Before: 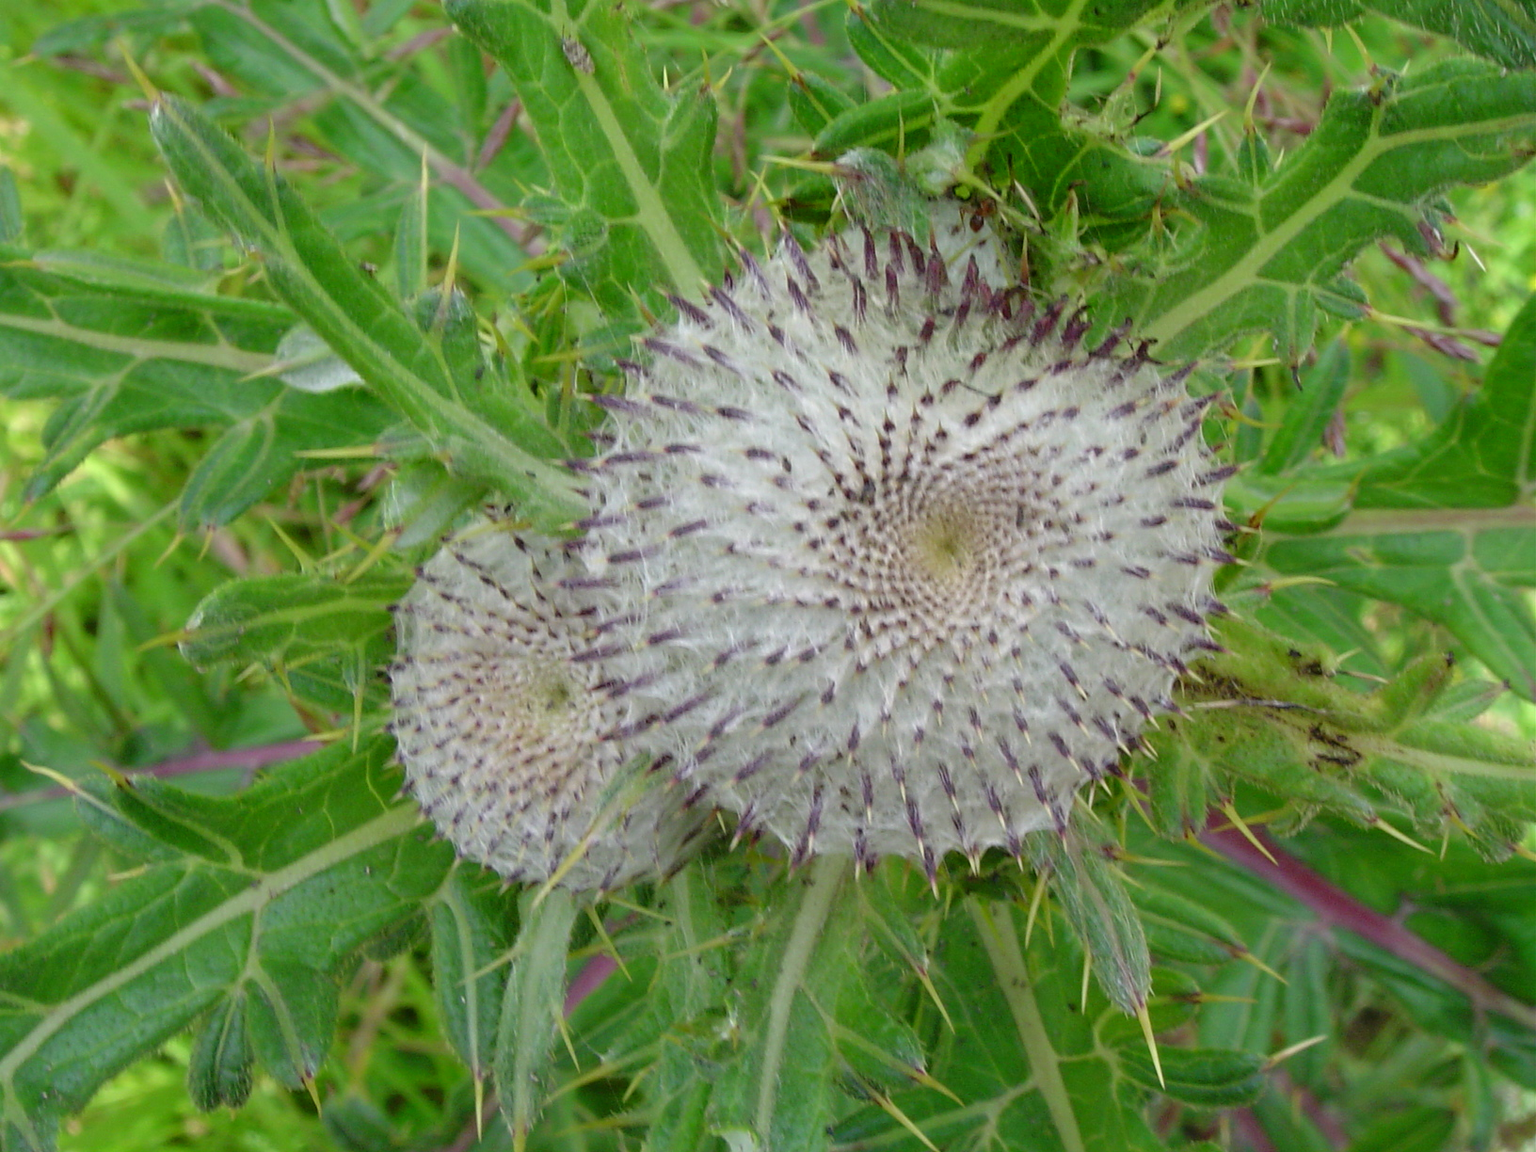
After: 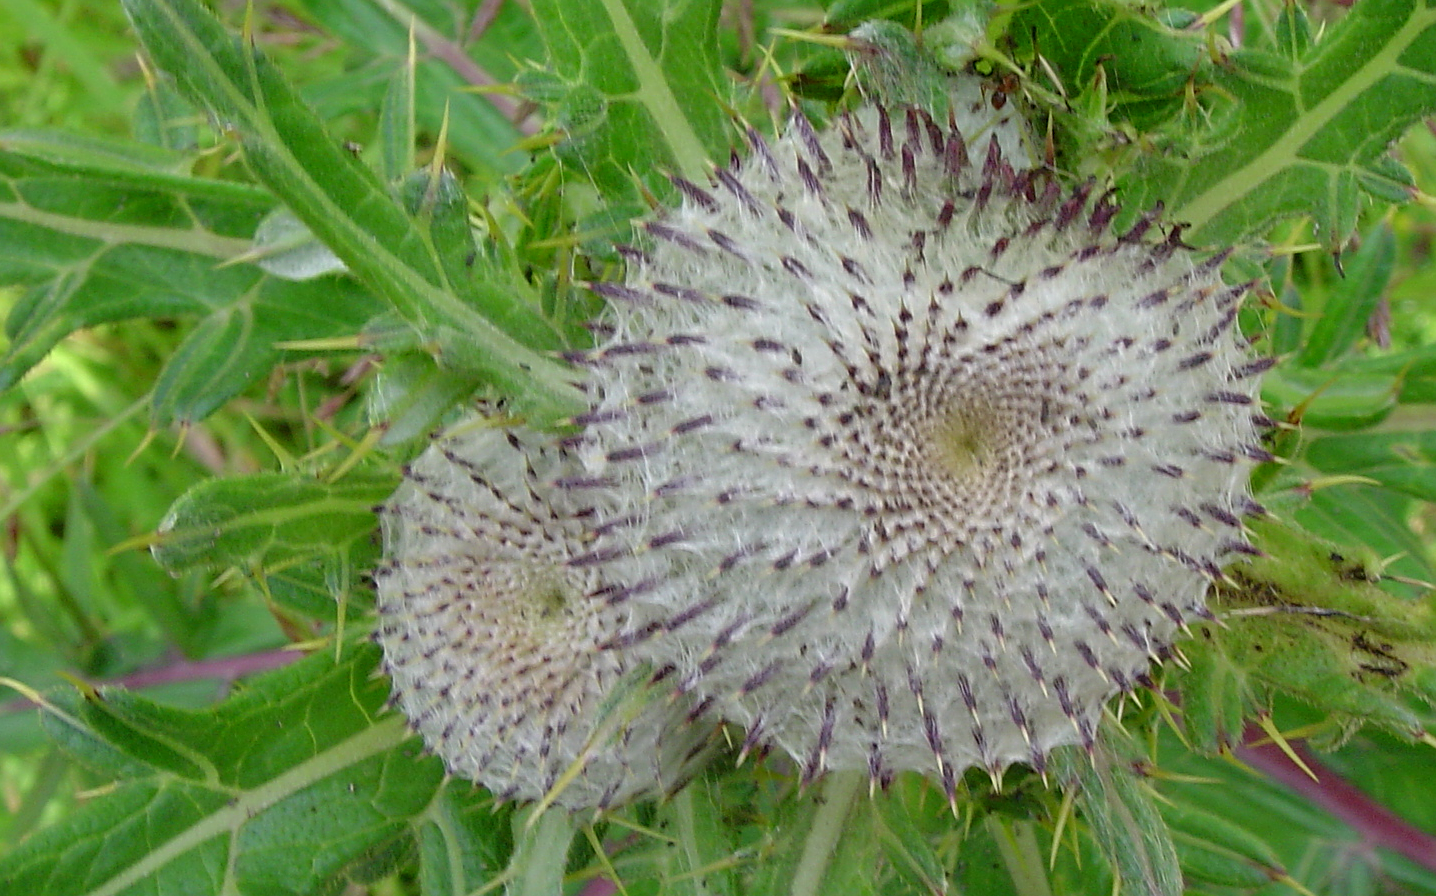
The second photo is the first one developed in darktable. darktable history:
shadows and highlights: low approximation 0.01, soften with gaussian
sharpen: amount 0.463
crop and rotate: left 2.4%, top 11.205%, right 9.555%, bottom 15.568%
